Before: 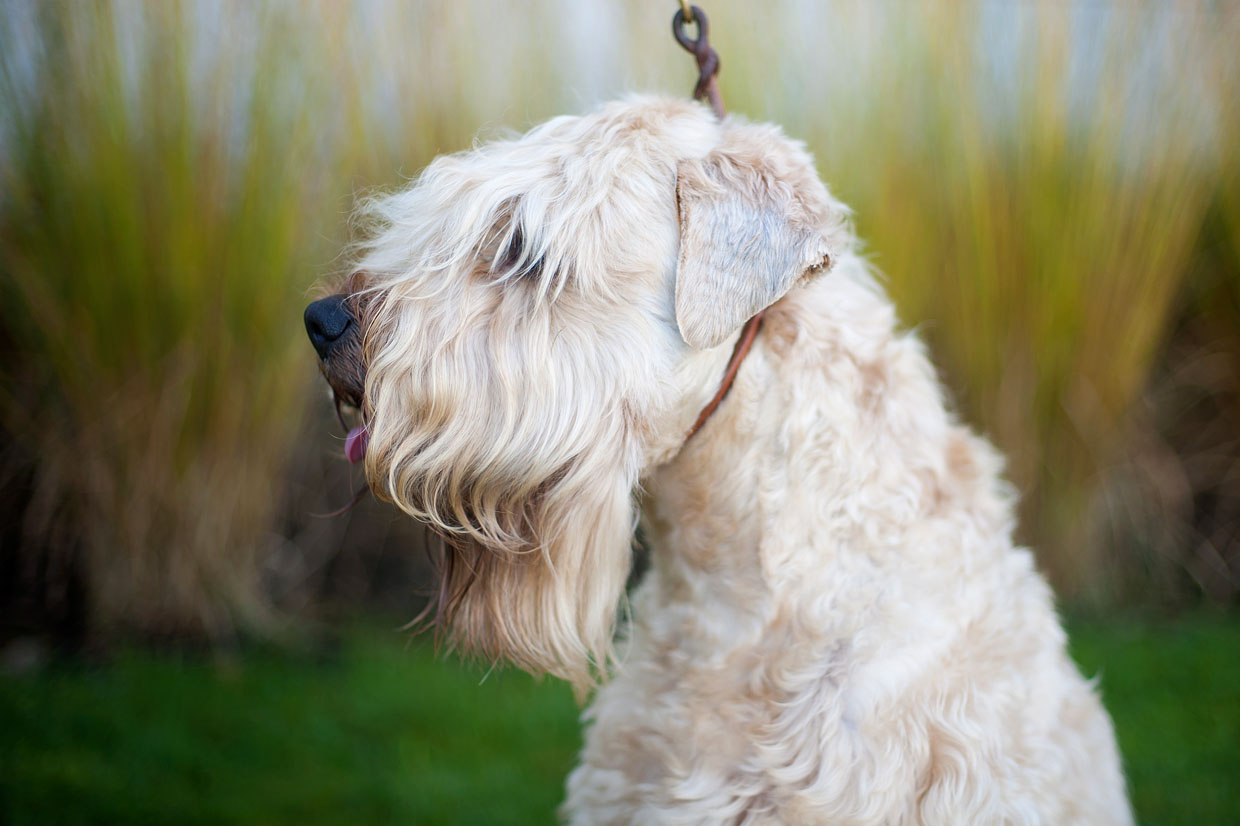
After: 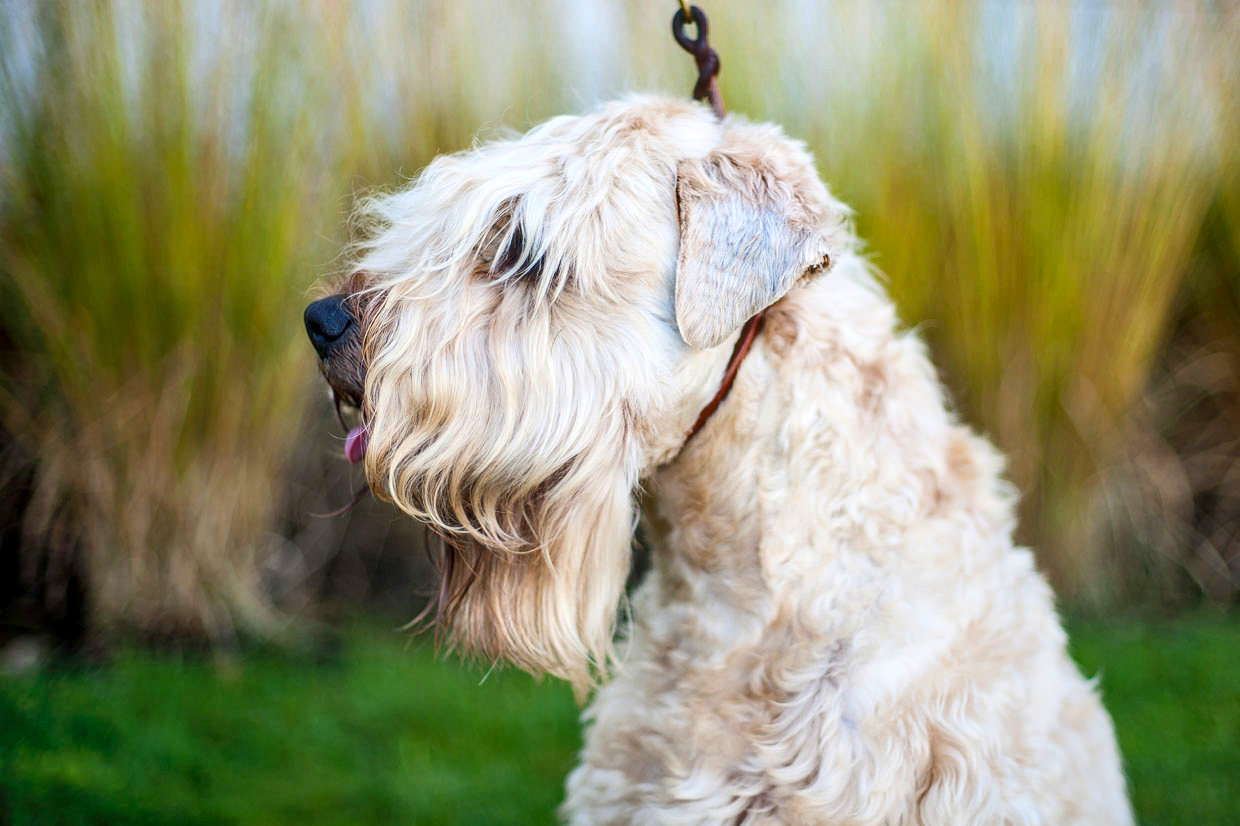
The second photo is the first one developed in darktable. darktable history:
local contrast: highlights 25%, detail 130%
contrast brightness saturation: contrast 0.2, brightness 0.16, saturation 0.22
shadows and highlights: shadows 52.42, soften with gaussian
